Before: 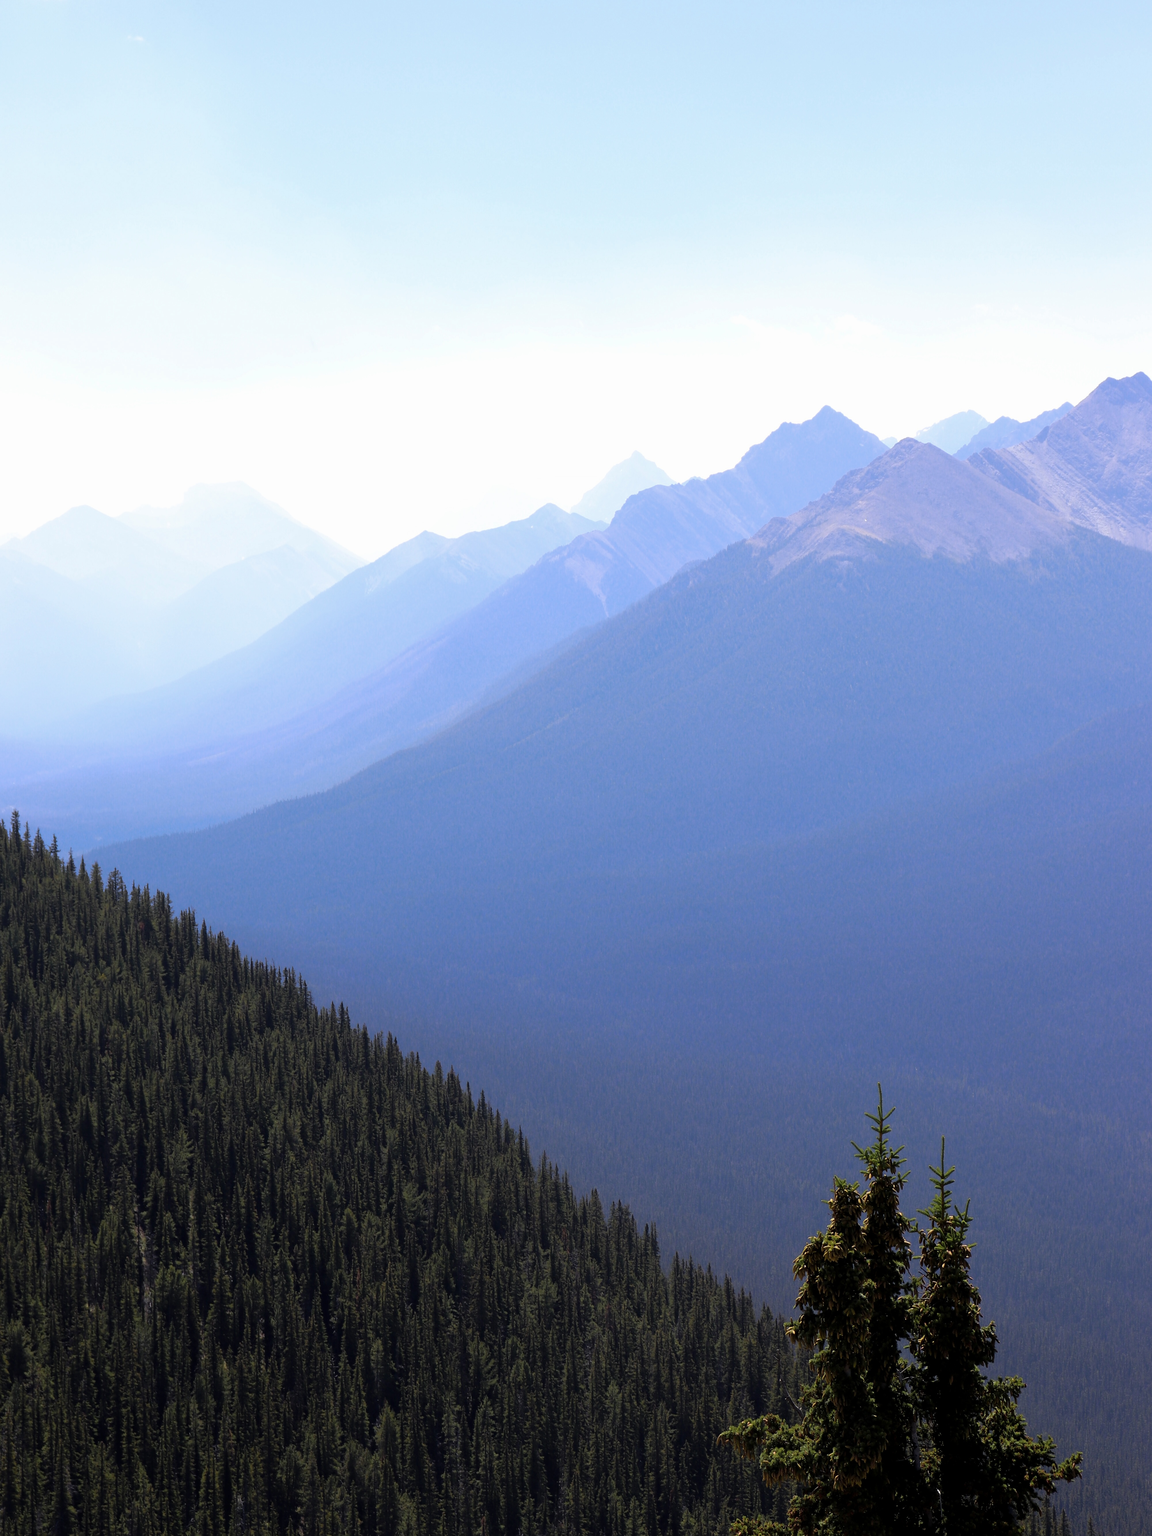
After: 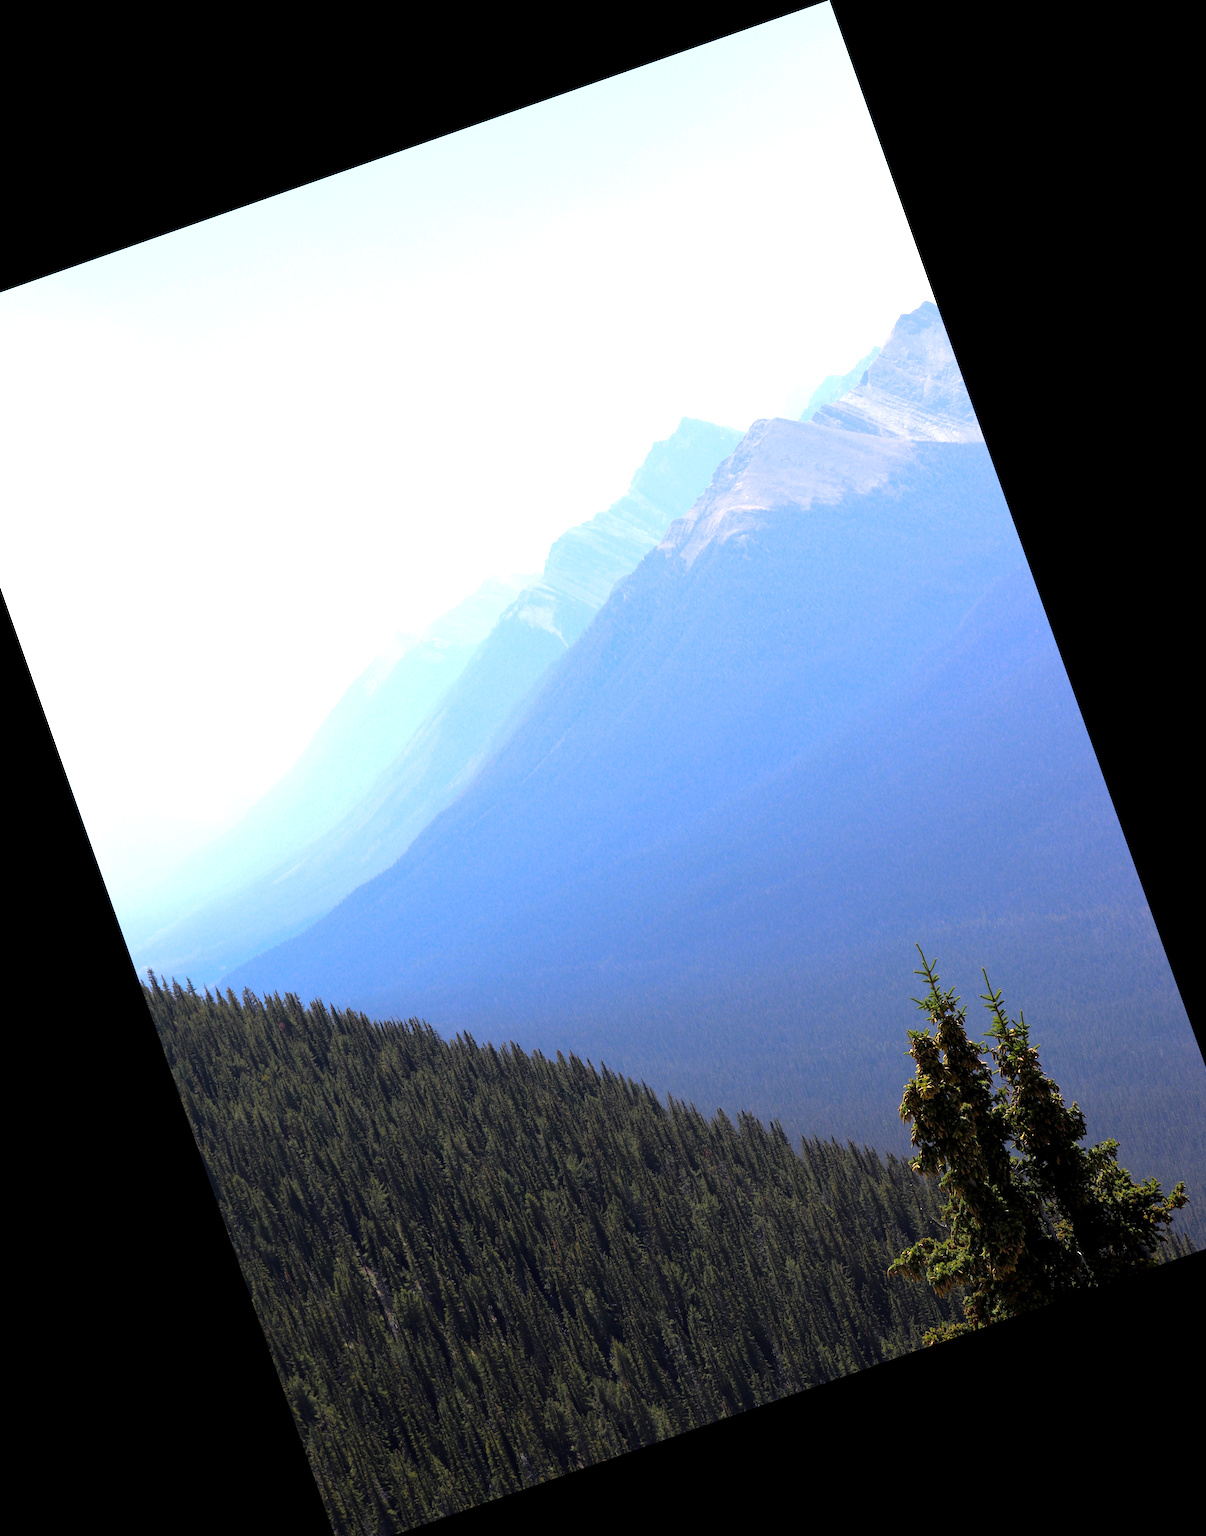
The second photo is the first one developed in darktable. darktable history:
exposure: exposure 0.77 EV, compensate highlight preservation false
crop and rotate: angle 19.43°, left 6.812%, right 4.125%, bottom 1.087%
